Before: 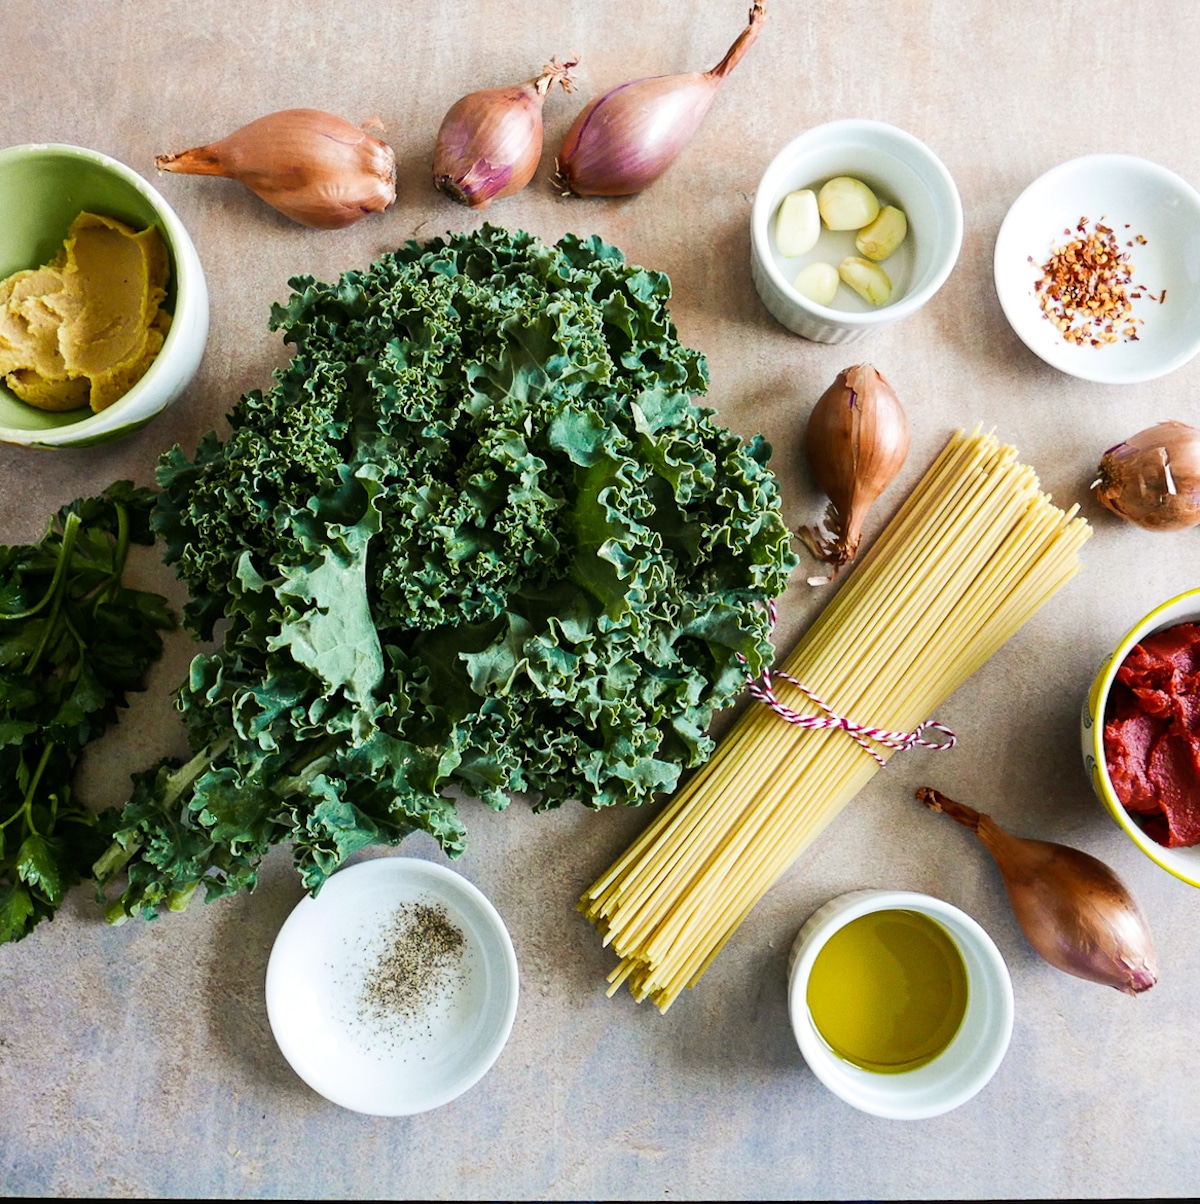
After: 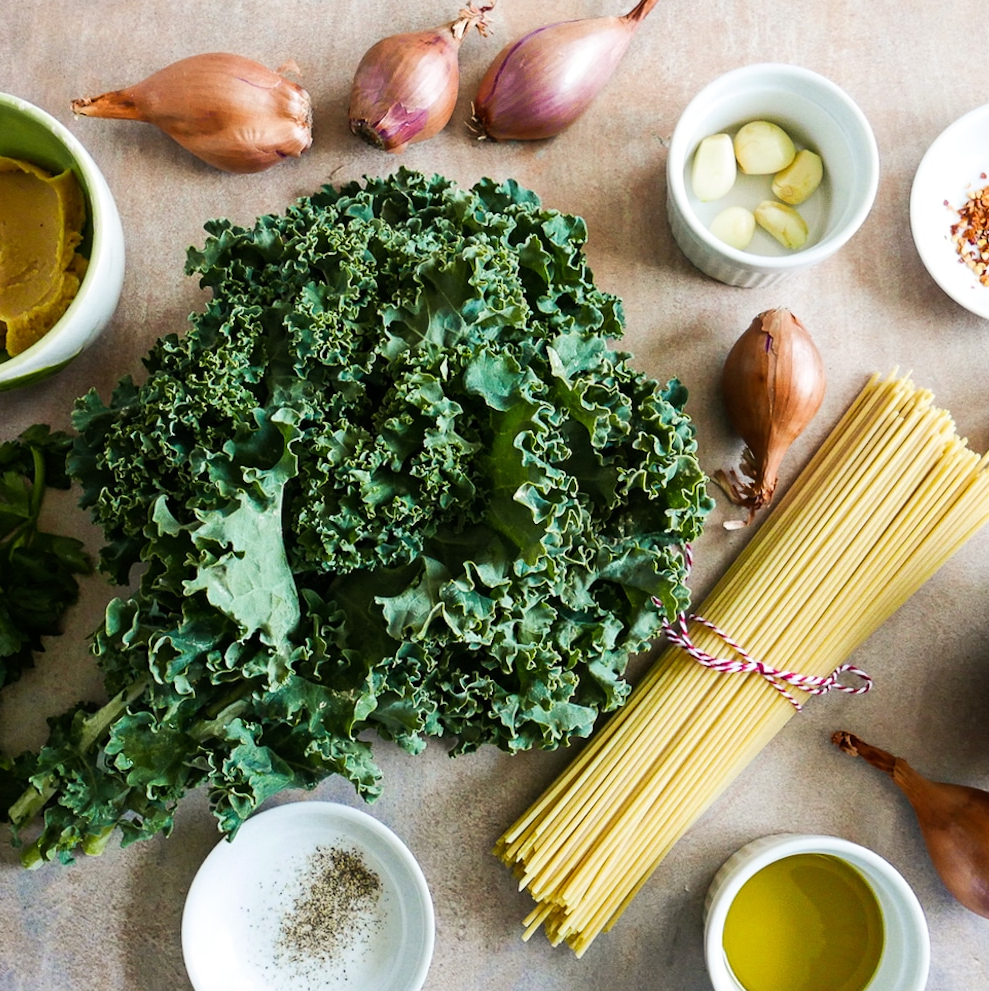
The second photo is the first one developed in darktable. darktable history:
crop and rotate: left 7.025%, top 4.685%, right 10.538%, bottom 13.004%
